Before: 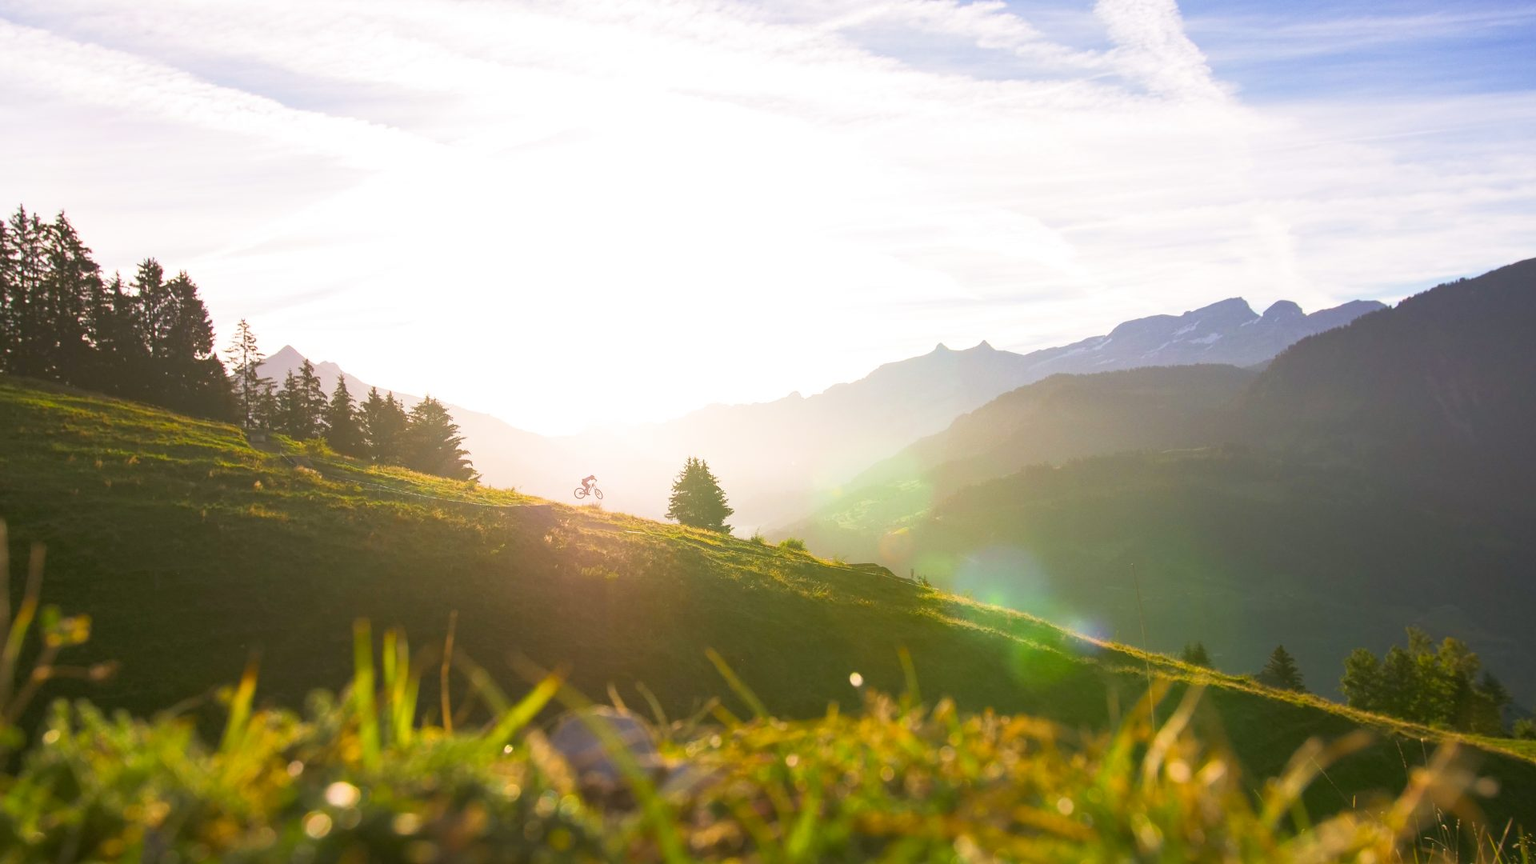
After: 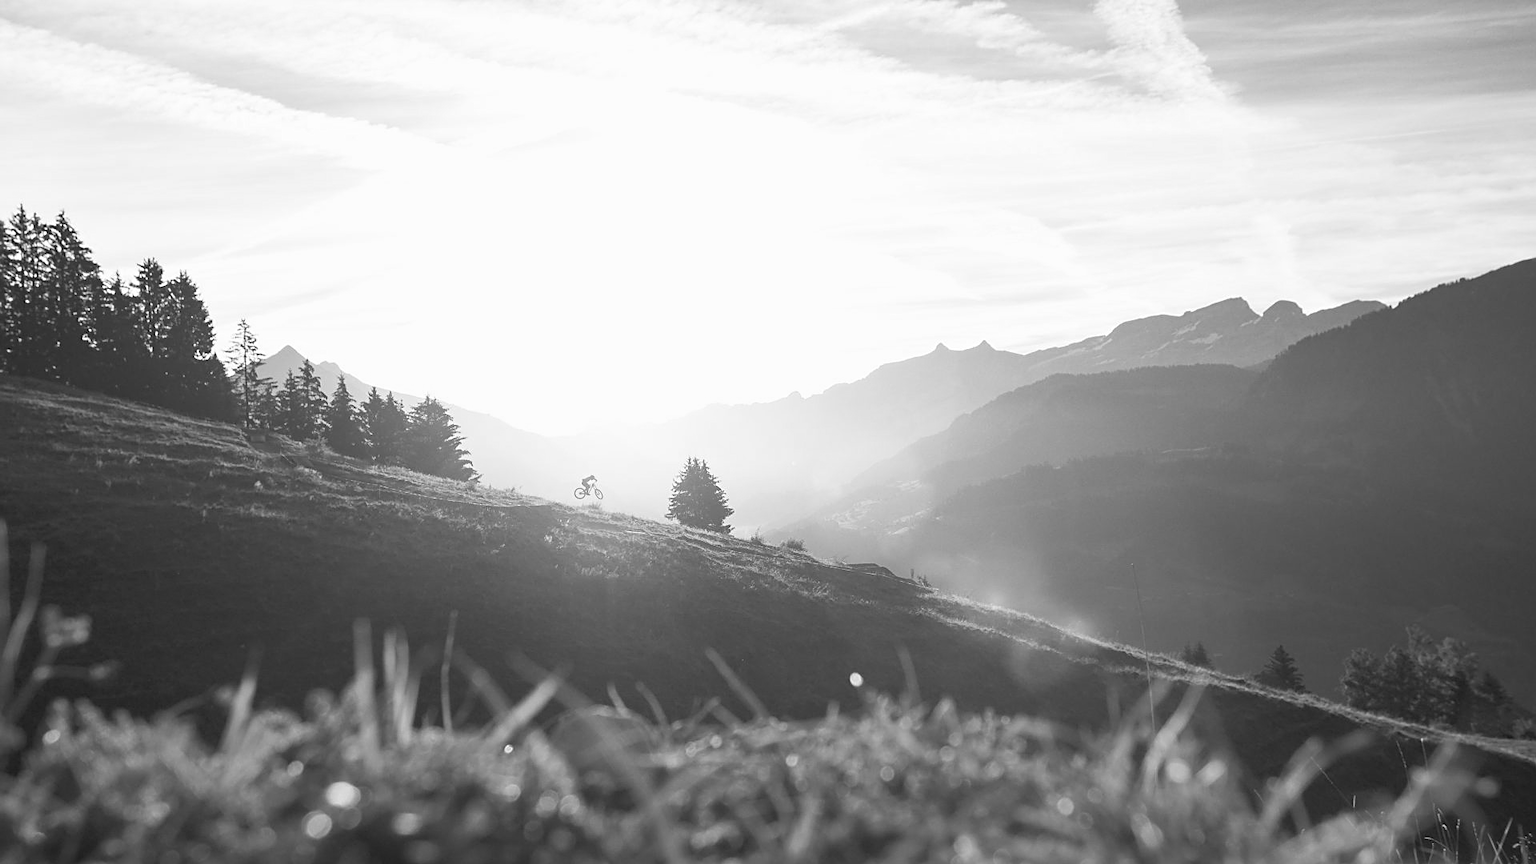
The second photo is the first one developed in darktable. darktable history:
color balance rgb: perceptual saturation grading › global saturation 35%, perceptual saturation grading › highlights -25%, perceptual saturation grading › shadows 25%, global vibrance 10%
color correction: highlights a* -15.58, highlights b* 40, shadows a* -40, shadows b* -26.18
sharpen: on, module defaults
monochrome: on, module defaults
